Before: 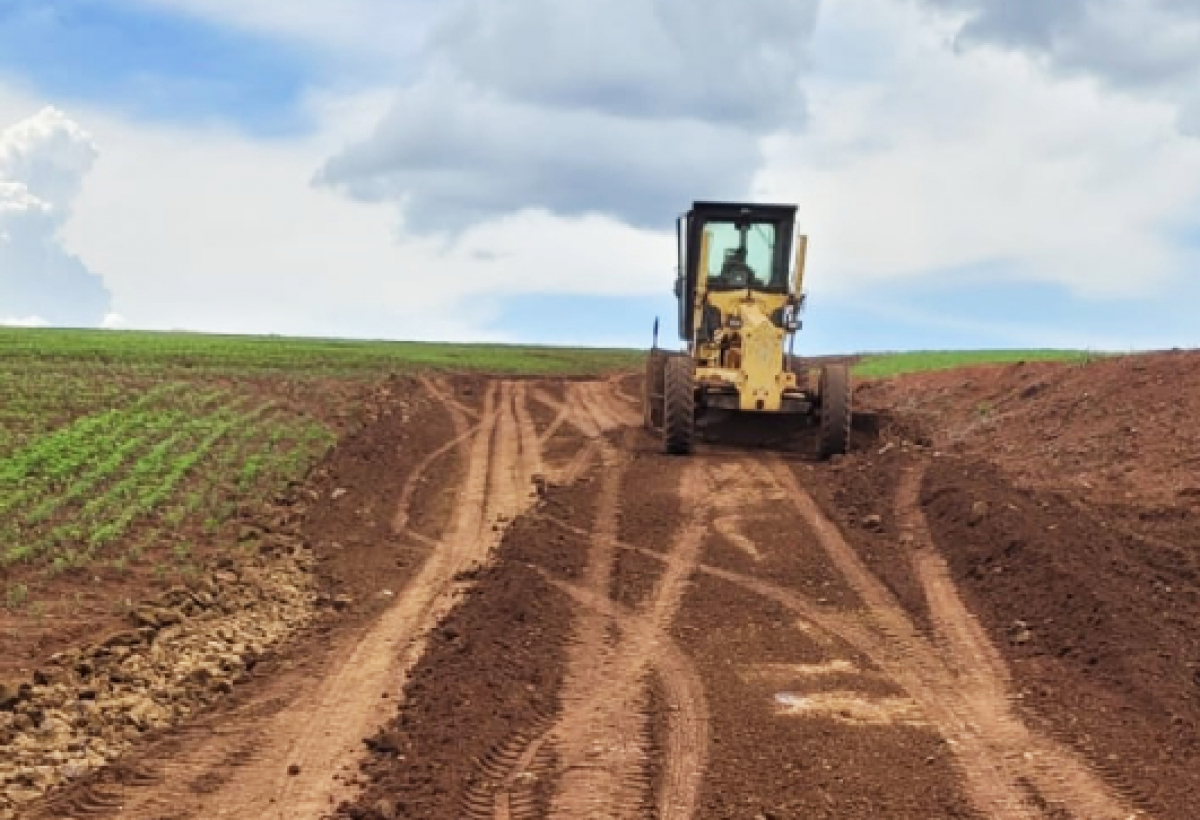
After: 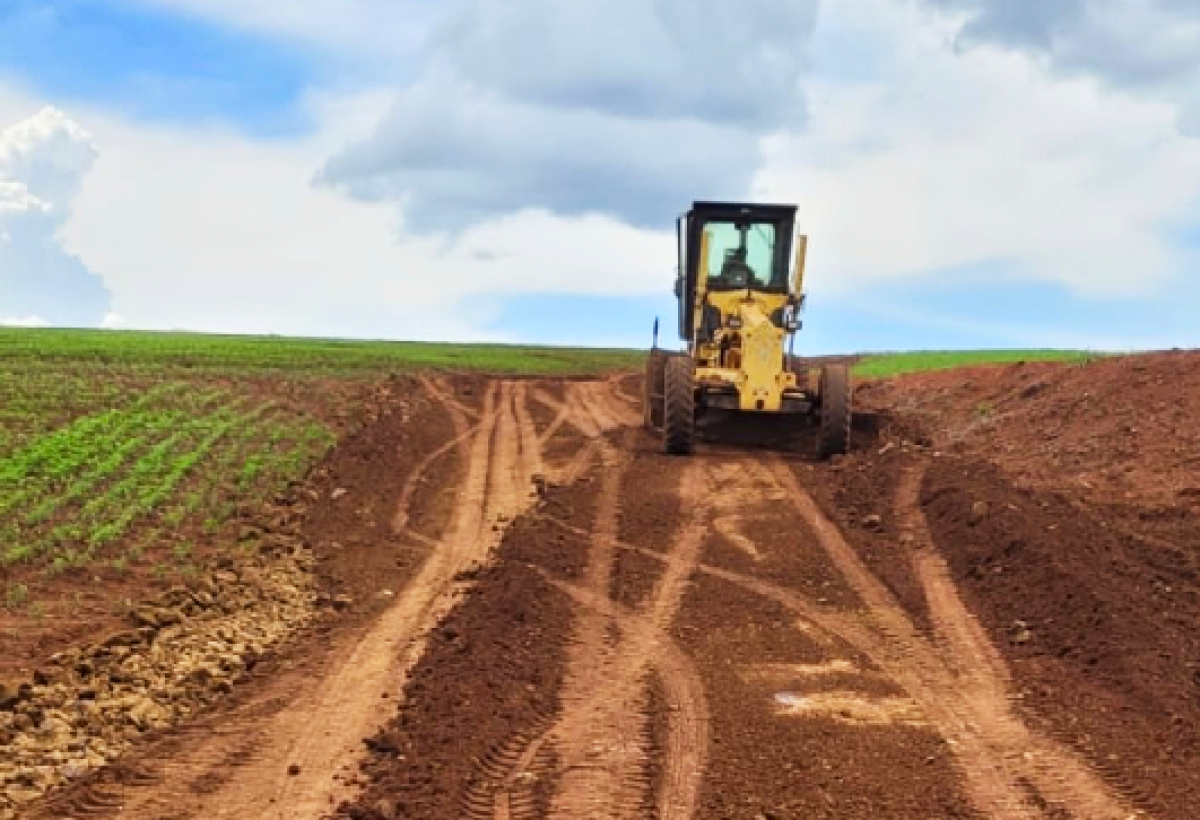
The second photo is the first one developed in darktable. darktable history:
contrast brightness saturation: contrast 0.09, saturation 0.271
